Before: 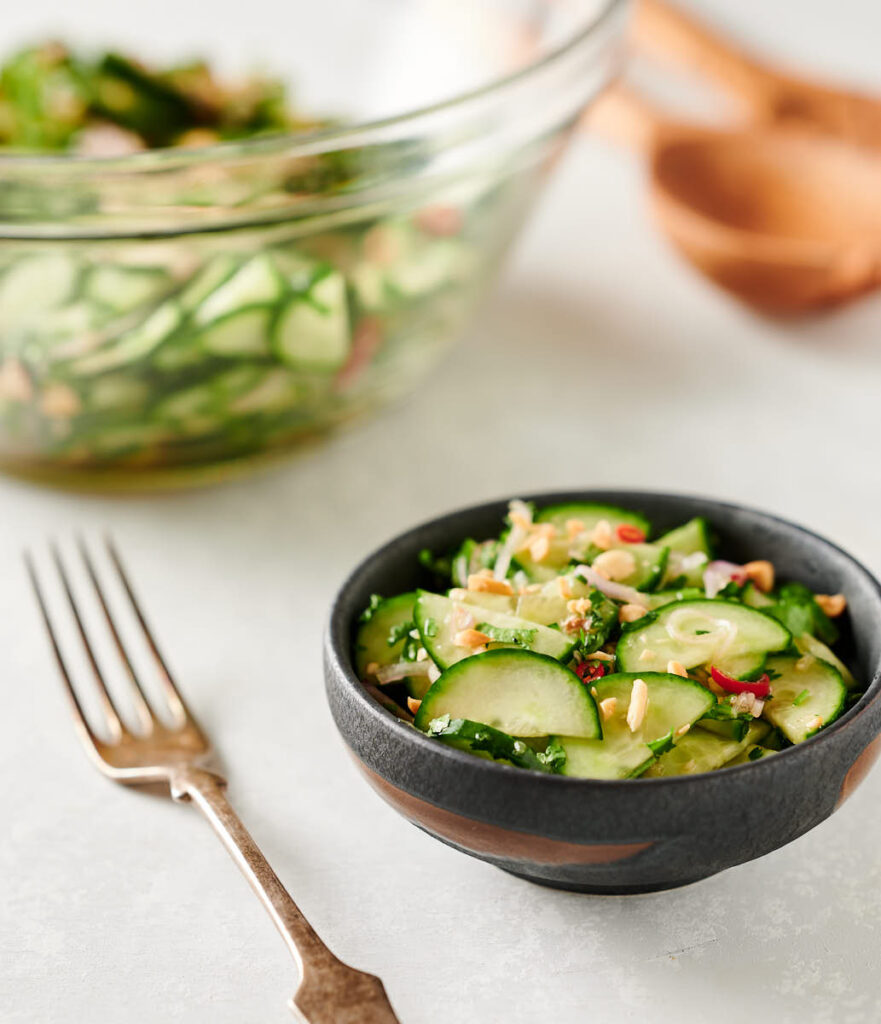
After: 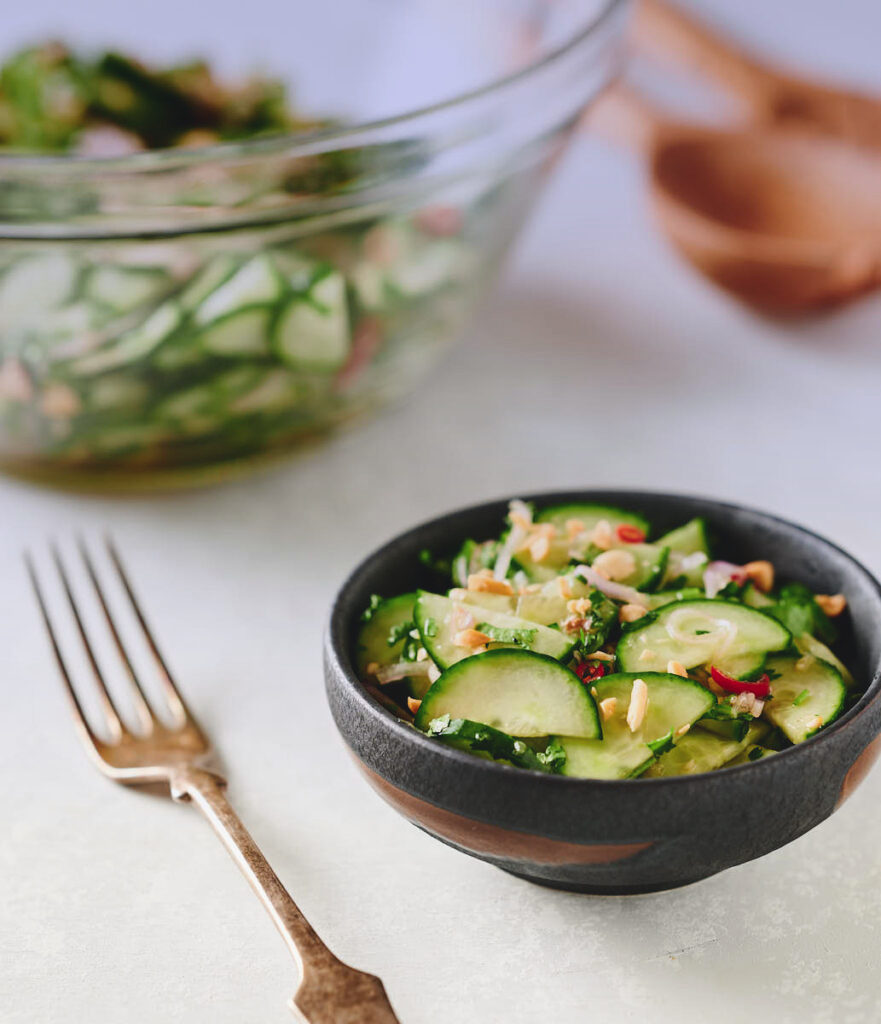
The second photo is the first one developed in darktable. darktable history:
exposure: black level correction -0.015, exposure -0.125 EV, compensate highlight preservation false
graduated density: hue 238.83°, saturation 50%
contrast brightness saturation: contrast 0.15, brightness -0.01, saturation 0.1
